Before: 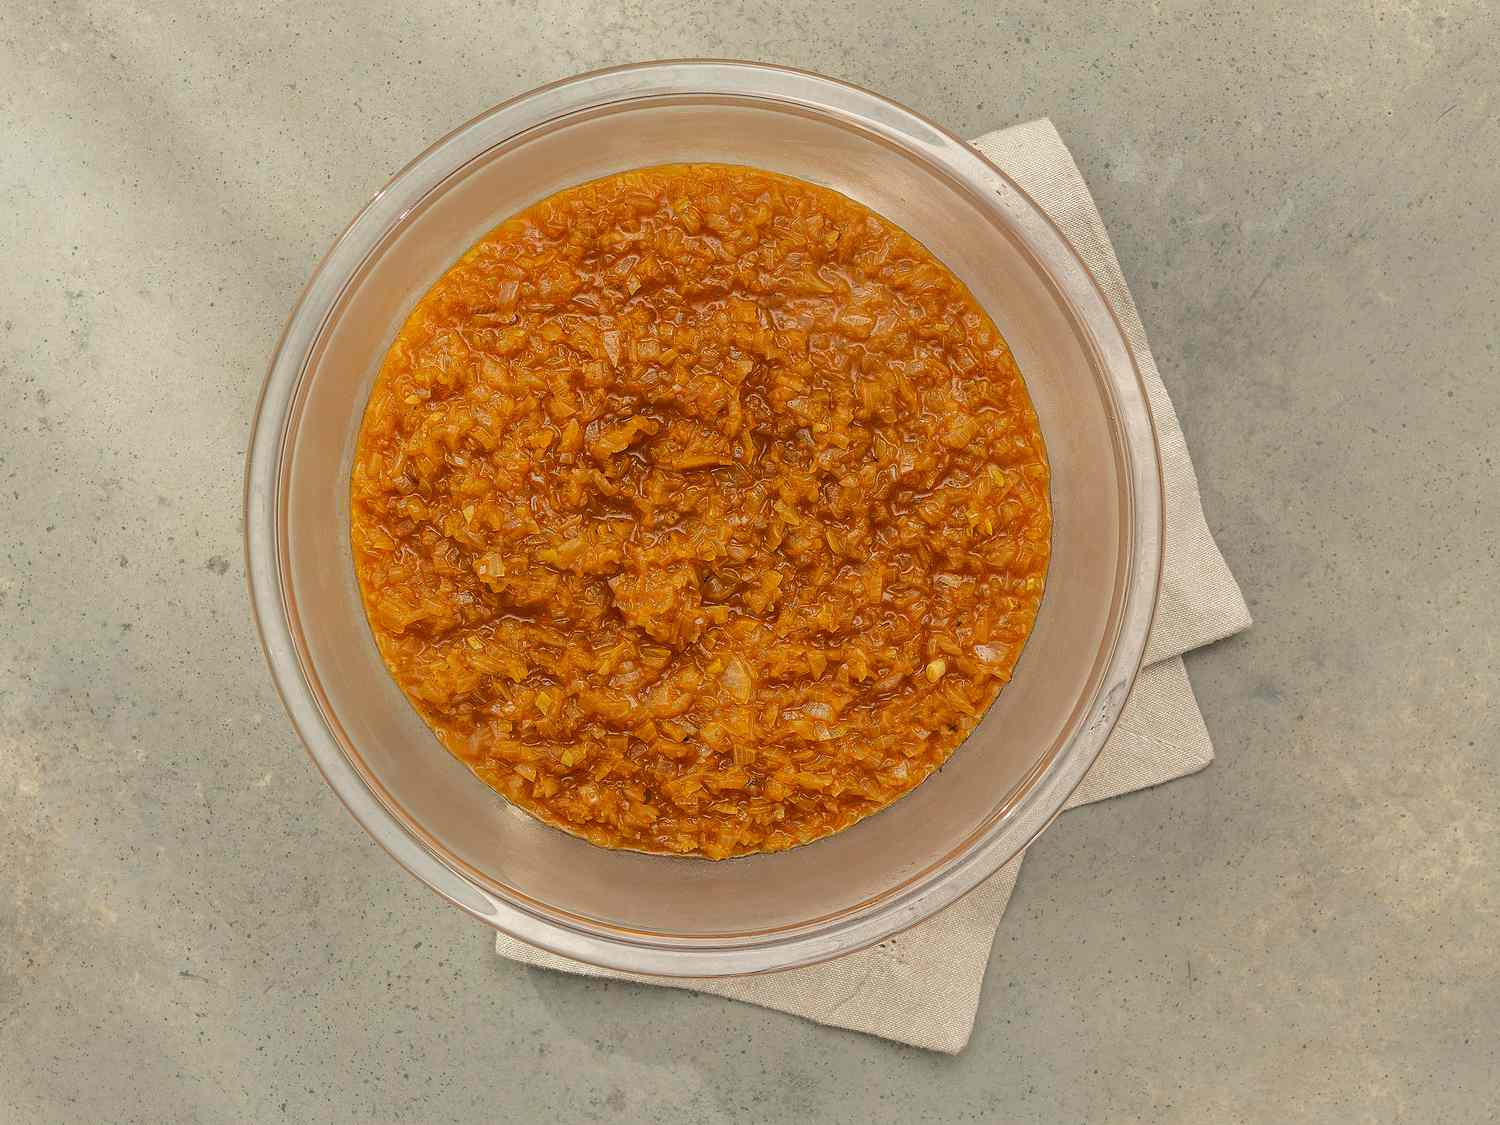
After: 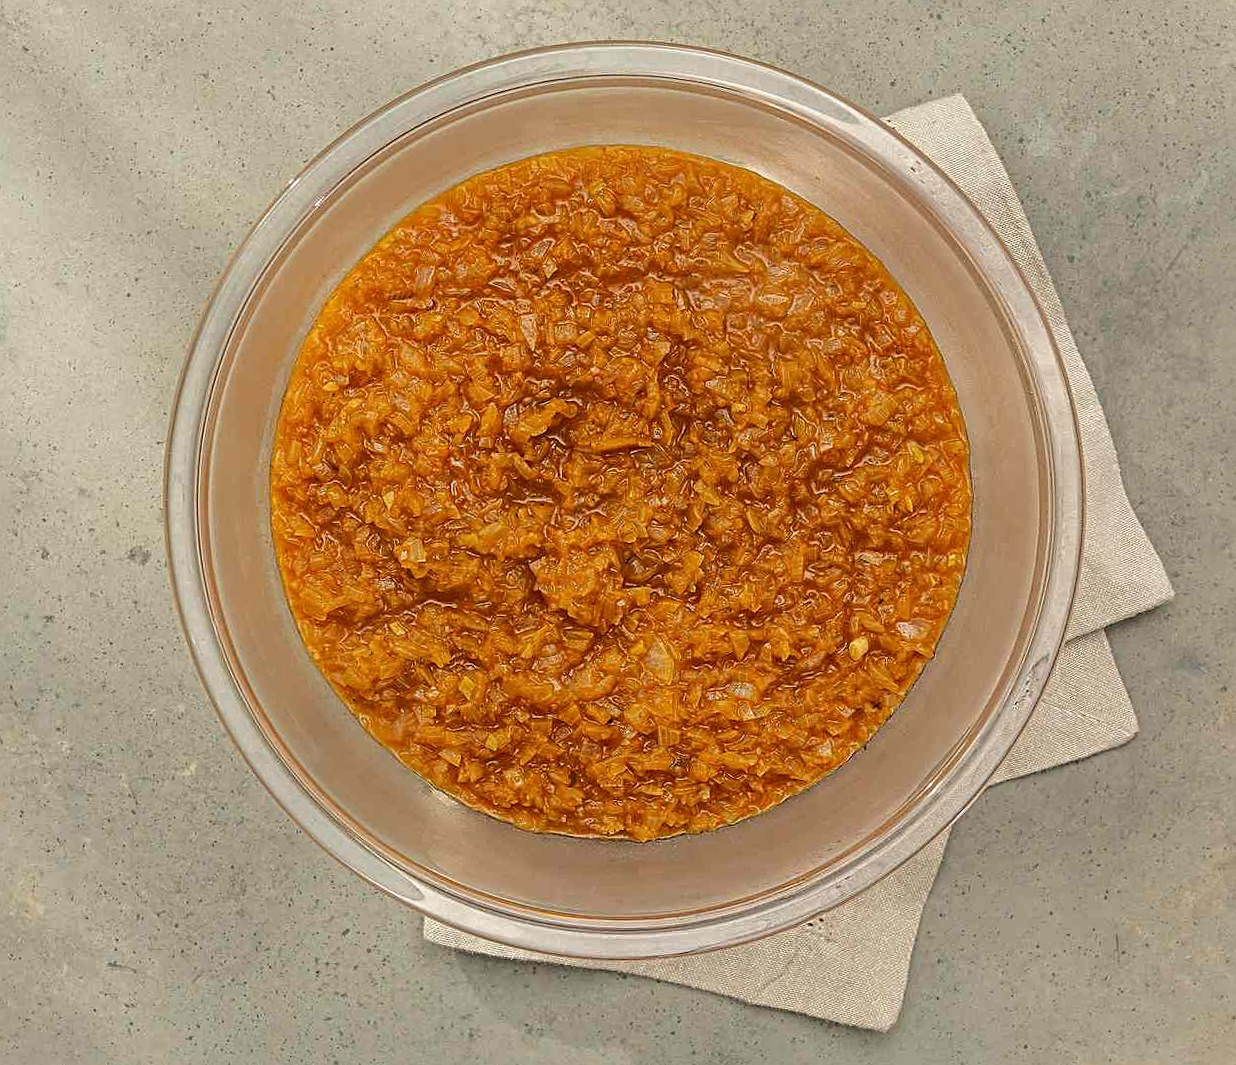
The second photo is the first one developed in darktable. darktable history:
crop and rotate: angle 1°, left 4.281%, top 0.642%, right 11.383%, bottom 2.486%
sharpen: radius 3.119
